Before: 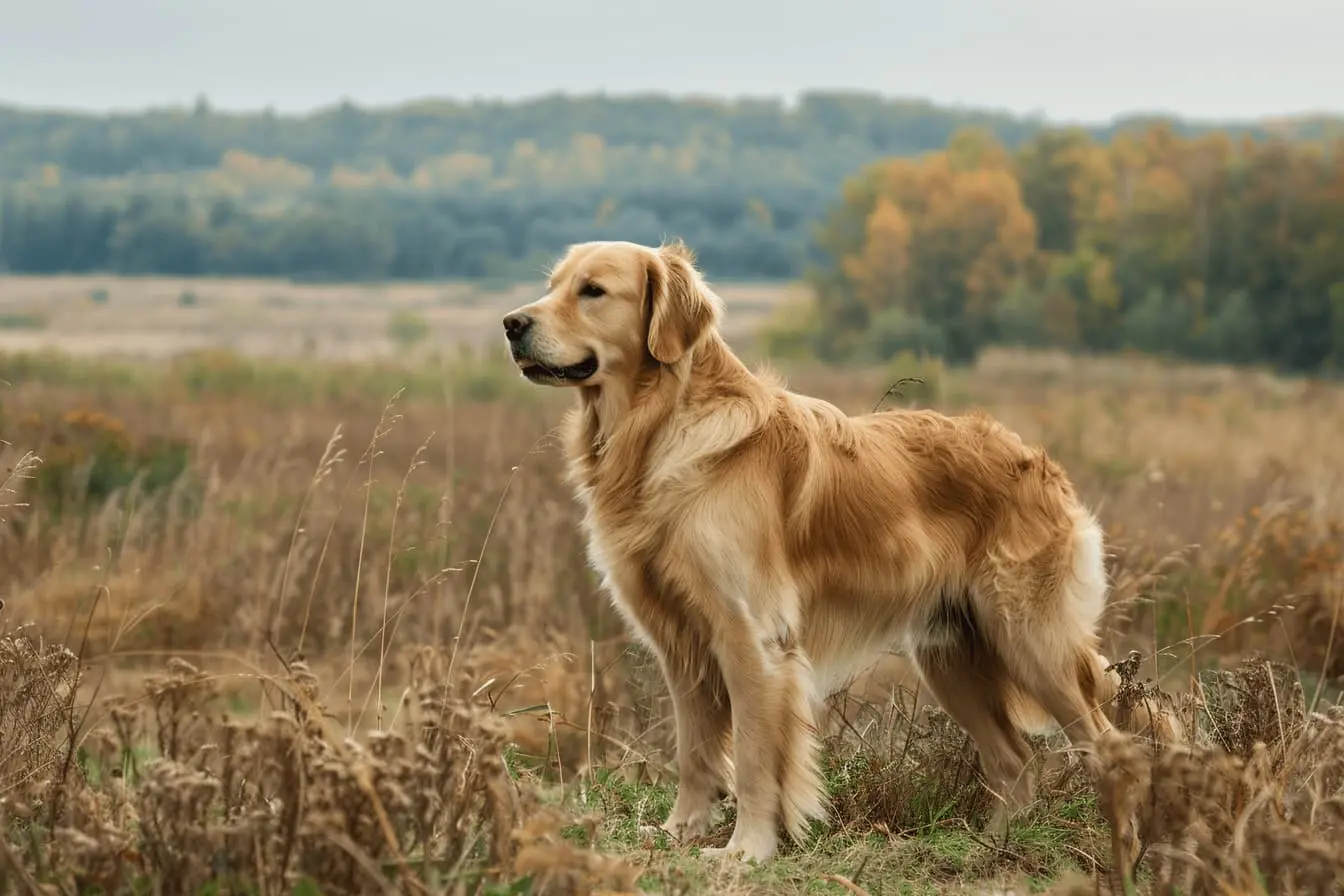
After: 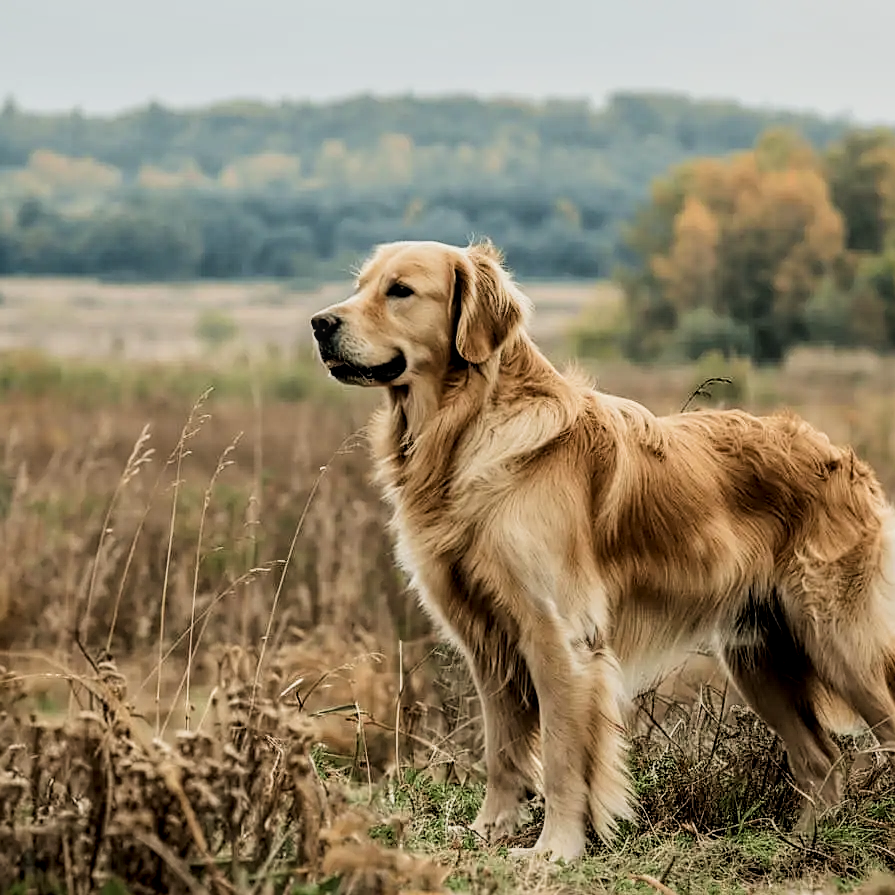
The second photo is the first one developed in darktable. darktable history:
sharpen: on, module defaults
local contrast: on, module defaults
crop and rotate: left 14.292%, right 19.041%
filmic rgb: black relative exposure -5 EV, hardness 2.88, contrast 1.4, highlights saturation mix -30%
